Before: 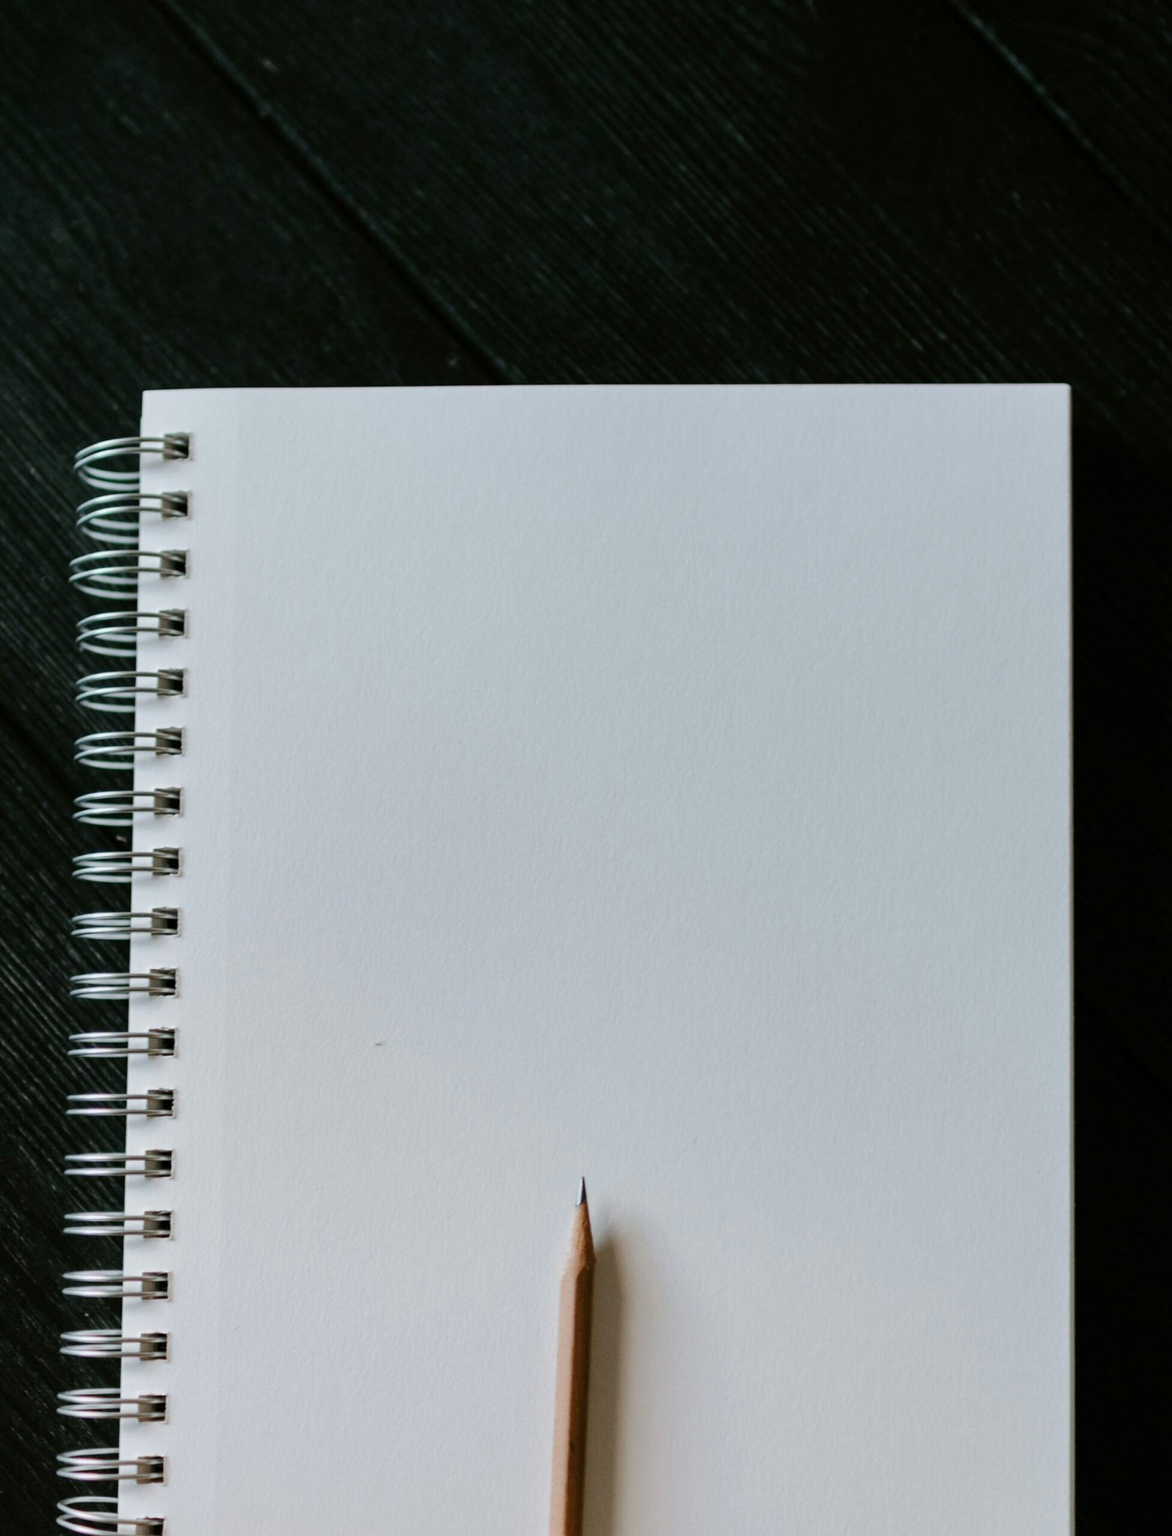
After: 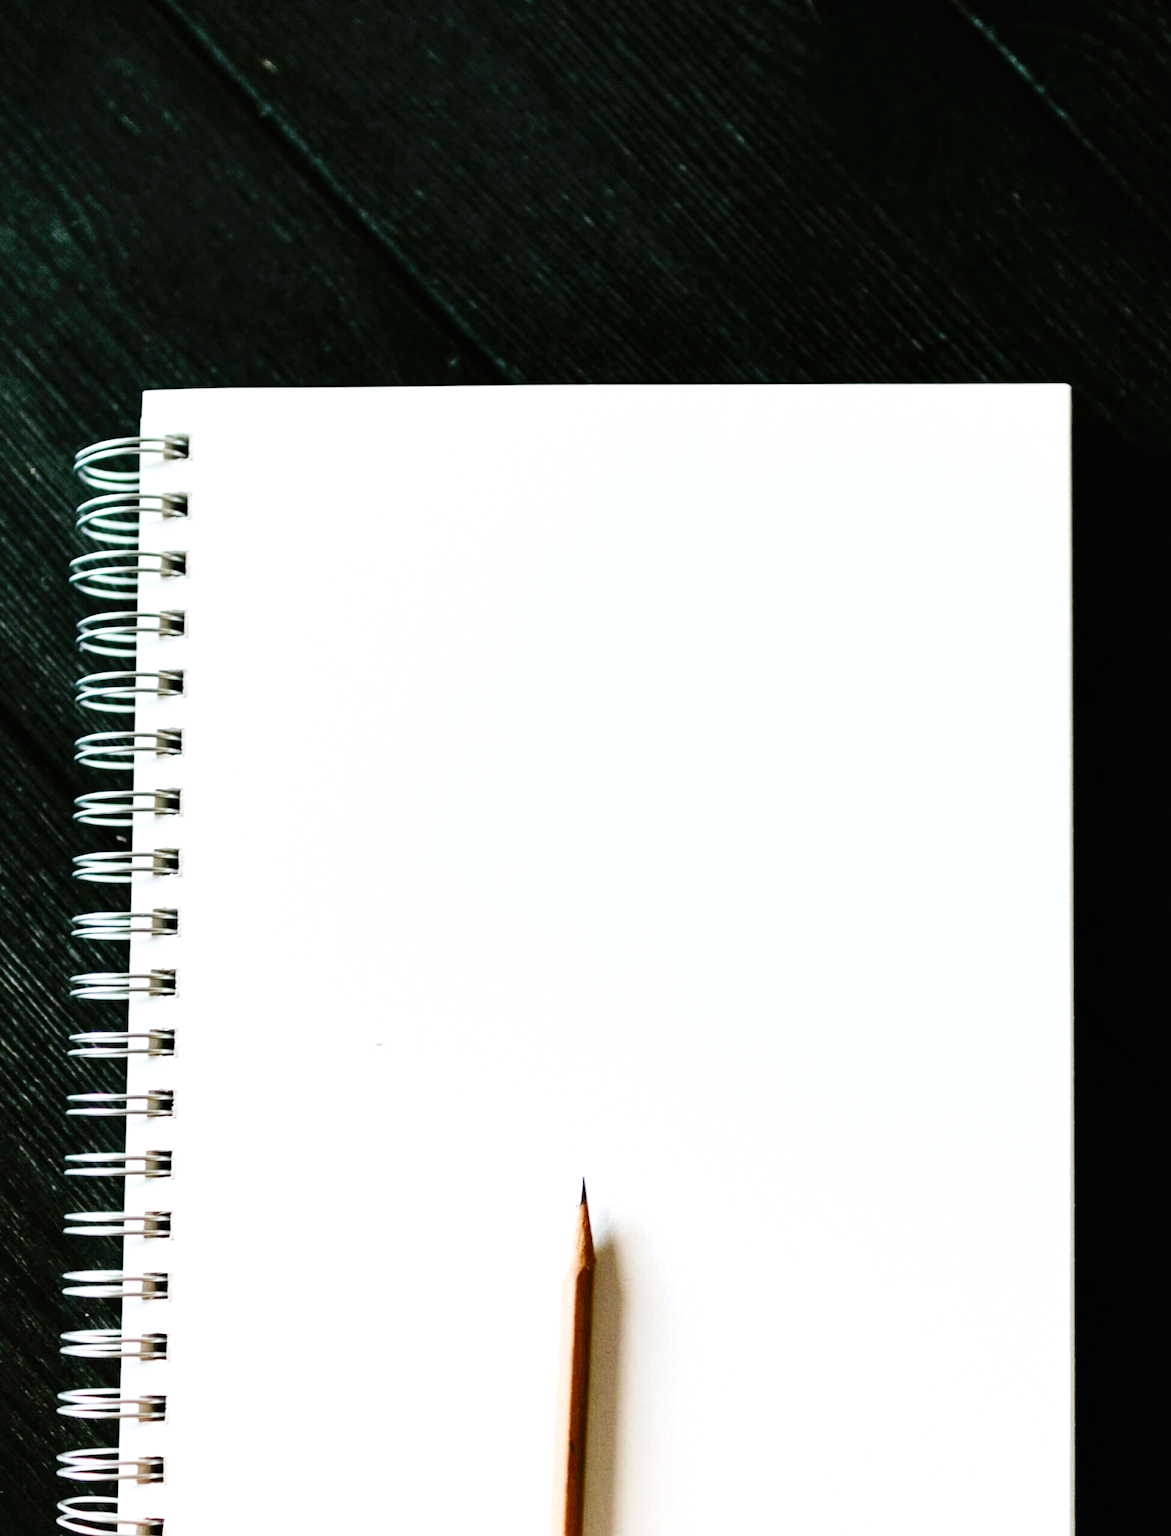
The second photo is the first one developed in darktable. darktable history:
tone equalizer: on, module defaults
exposure: black level correction 0, exposure 1.1 EV, compensate highlight preservation false
shadows and highlights: shadows 37.27, highlights -28.18, soften with gaussian
tone curve: curves: ch0 [(0, 0) (0.003, 0.006) (0.011, 0.007) (0.025, 0.009) (0.044, 0.012) (0.069, 0.021) (0.1, 0.036) (0.136, 0.056) (0.177, 0.105) (0.224, 0.165) (0.277, 0.251) (0.335, 0.344) (0.399, 0.439) (0.468, 0.532) (0.543, 0.628) (0.623, 0.718) (0.709, 0.797) (0.801, 0.874) (0.898, 0.943) (1, 1)], preserve colors none
